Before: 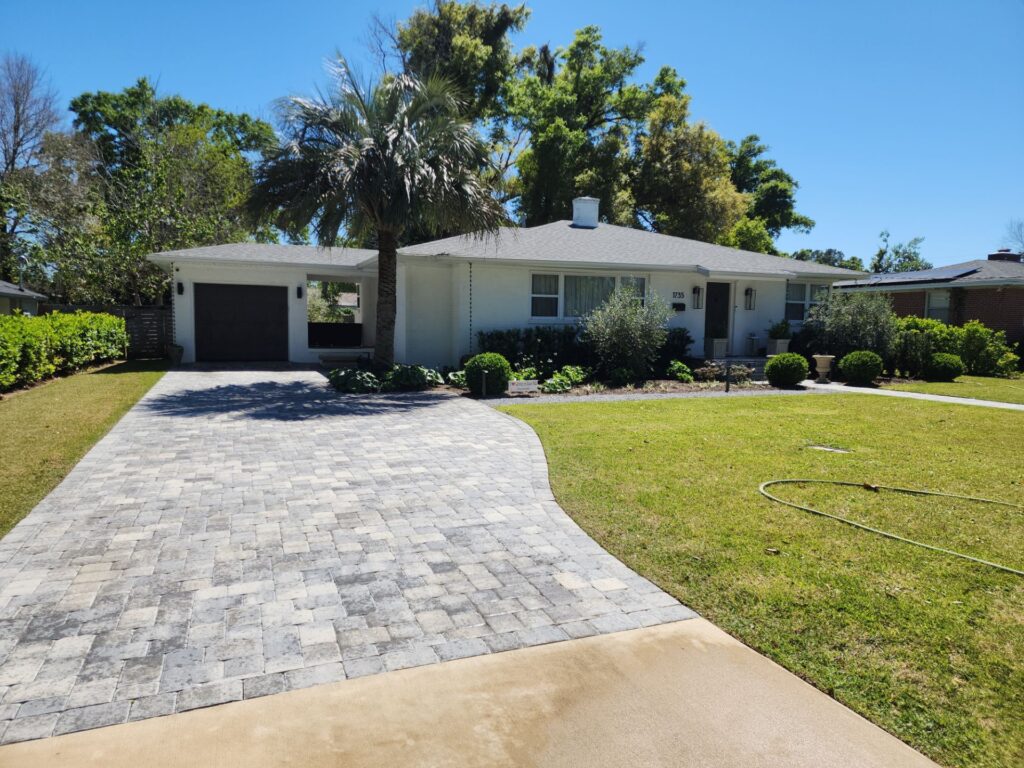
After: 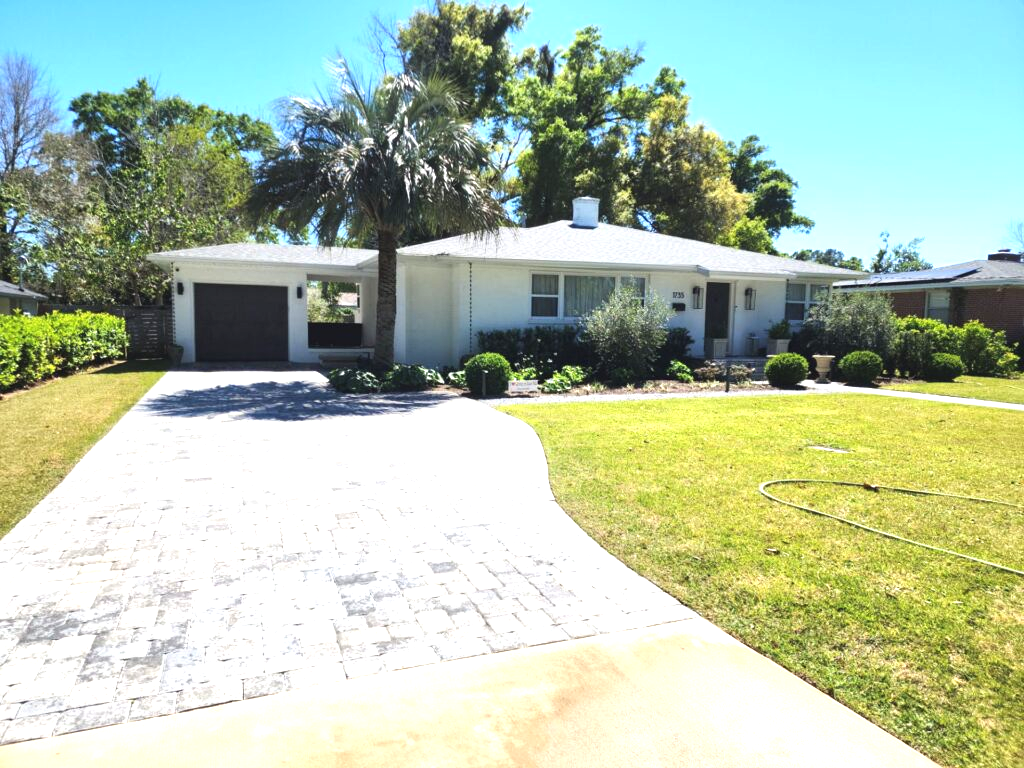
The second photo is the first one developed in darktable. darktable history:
exposure: black level correction -0.002, exposure 1.112 EV, compensate highlight preservation false
